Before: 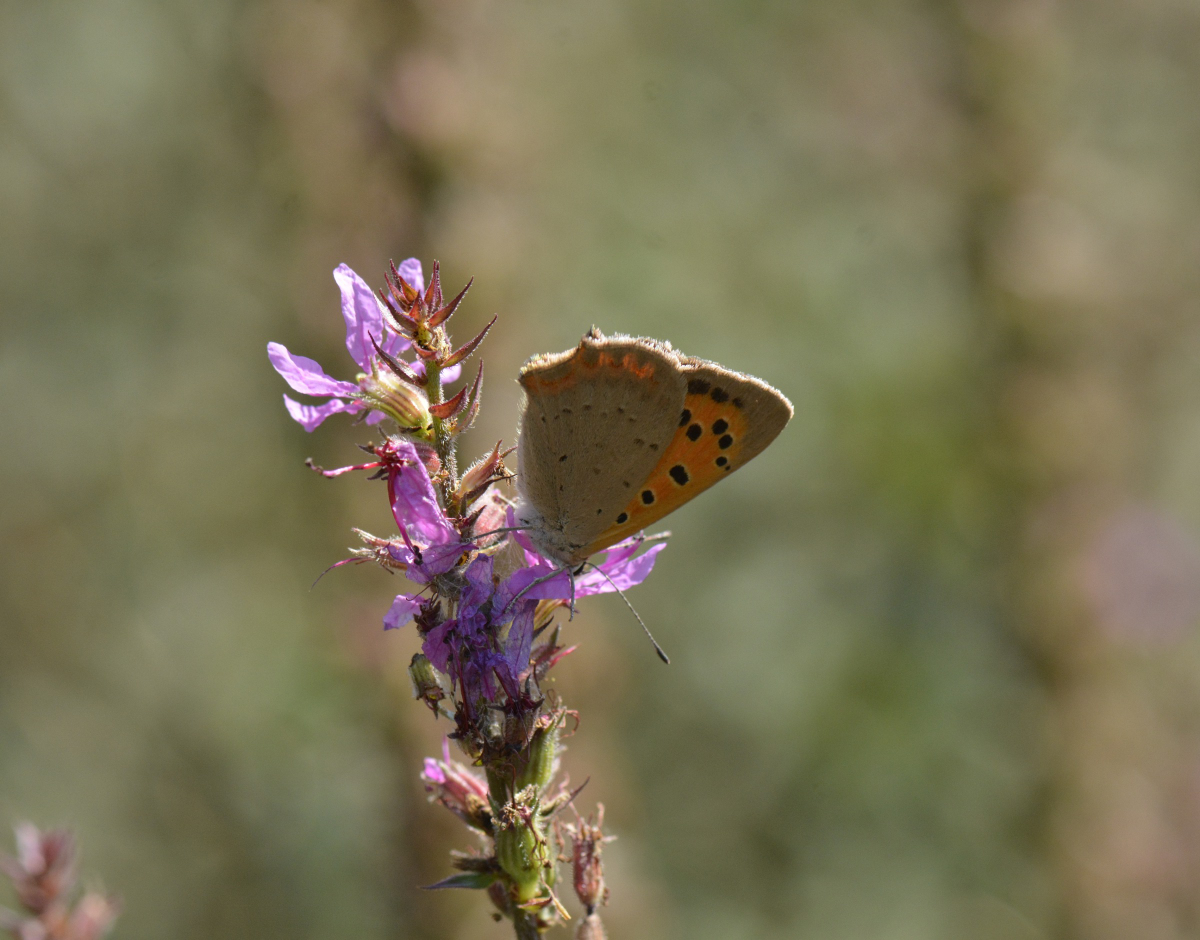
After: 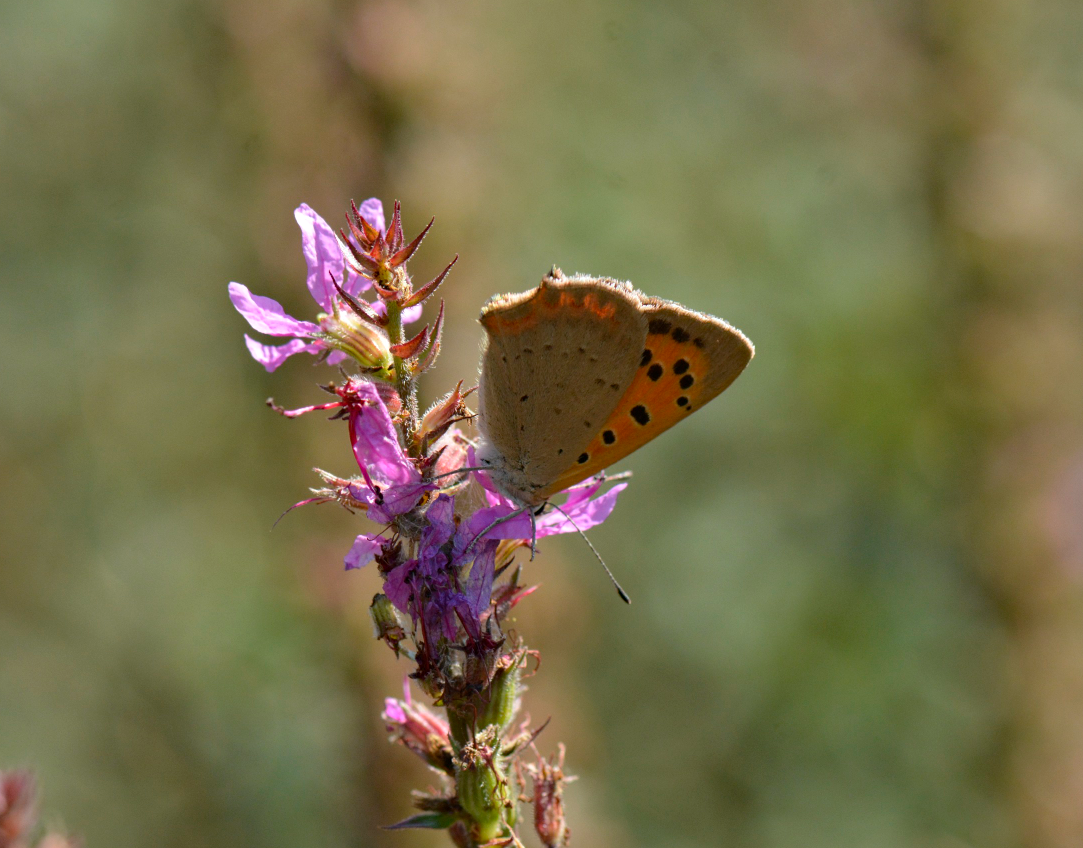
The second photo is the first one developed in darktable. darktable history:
haze removal: compatibility mode true, adaptive false
crop: left 3.305%, top 6.436%, right 6.389%, bottom 3.258%
